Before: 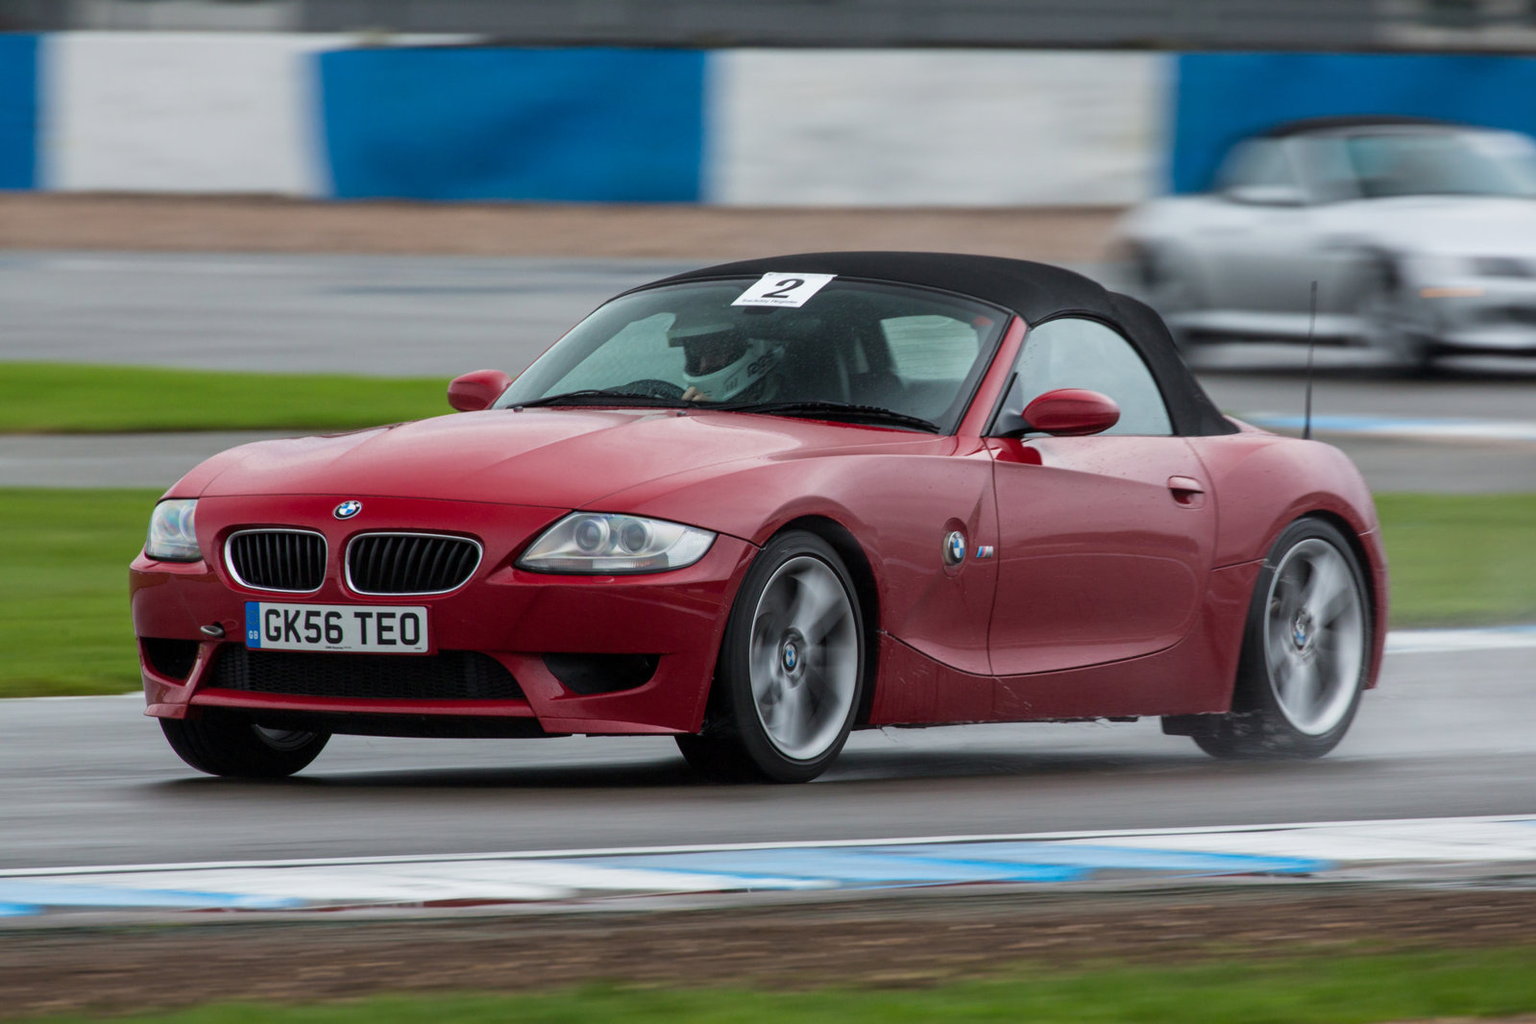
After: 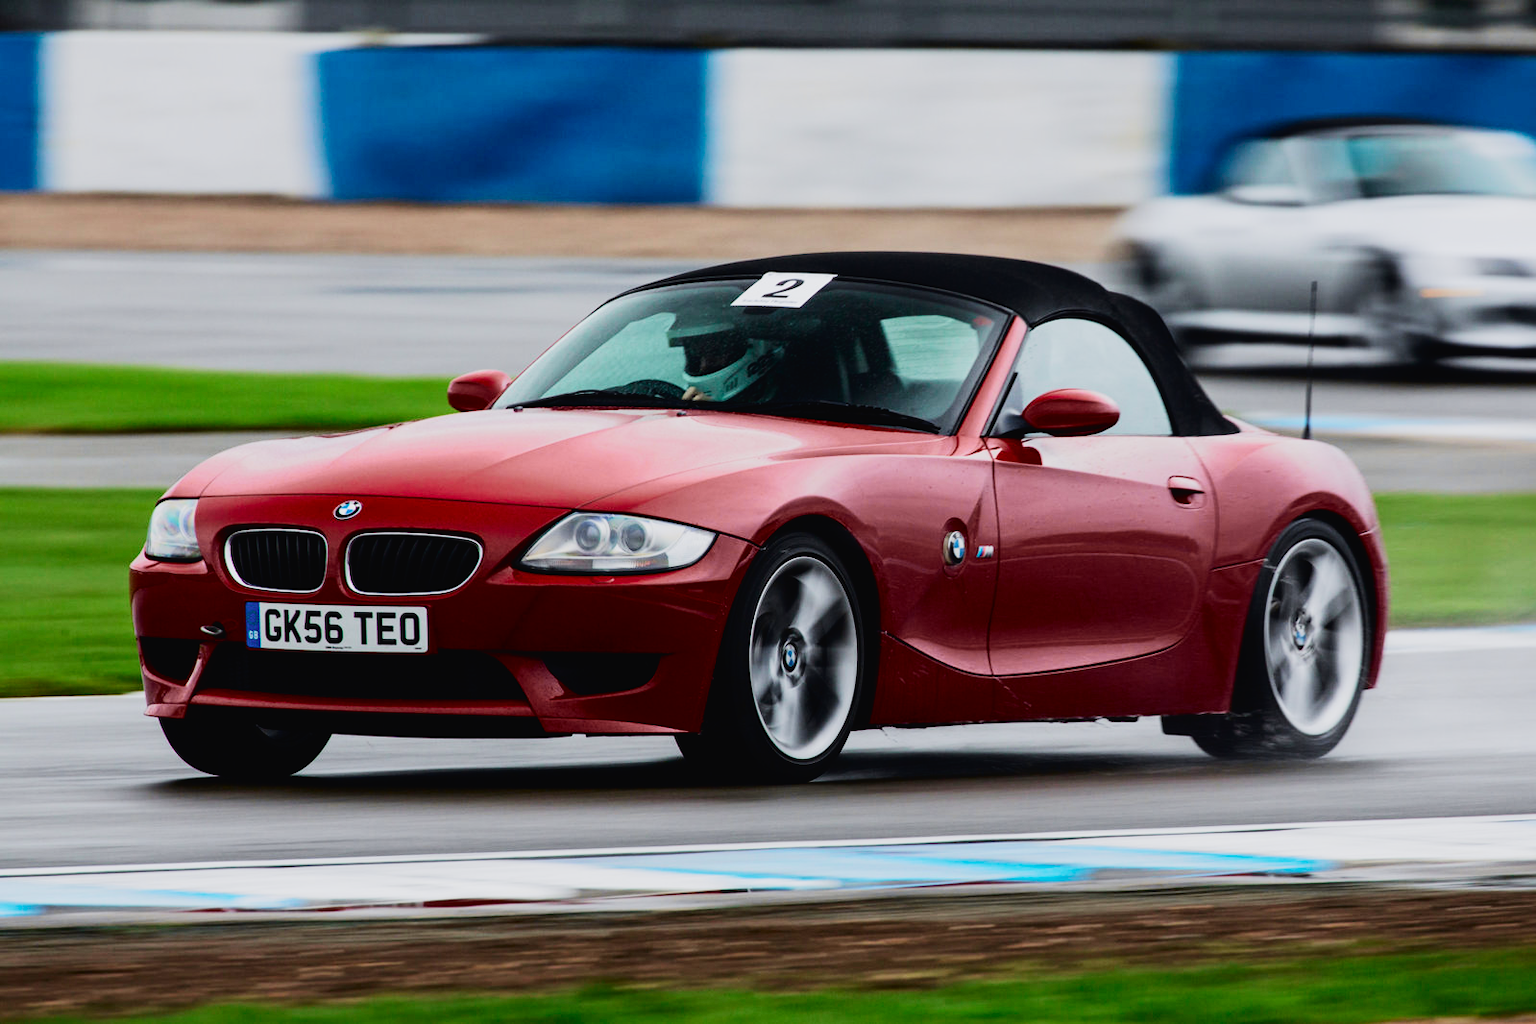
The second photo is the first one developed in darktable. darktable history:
sigmoid: contrast 1.81, skew -0.21, preserve hue 0%, red attenuation 0.1, red rotation 0.035, green attenuation 0.1, green rotation -0.017, blue attenuation 0.15, blue rotation -0.052, base primaries Rec2020
tone curve: curves: ch0 [(0, 0.018) (0.061, 0.041) (0.205, 0.191) (0.289, 0.292) (0.39, 0.424) (0.493, 0.551) (0.666, 0.743) (0.795, 0.841) (1, 0.998)]; ch1 [(0, 0) (0.385, 0.343) (0.439, 0.415) (0.494, 0.498) (0.501, 0.501) (0.51, 0.509) (0.548, 0.563) (0.586, 0.61) (0.684, 0.658) (0.783, 0.804) (1, 1)]; ch2 [(0, 0) (0.304, 0.31) (0.403, 0.399) (0.441, 0.428) (0.47, 0.469) (0.498, 0.496) (0.524, 0.538) (0.566, 0.579) (0.648, 0.665) (0.697, 0.699) (1, 1)], color space Lab, independent channels, preserve colors none
